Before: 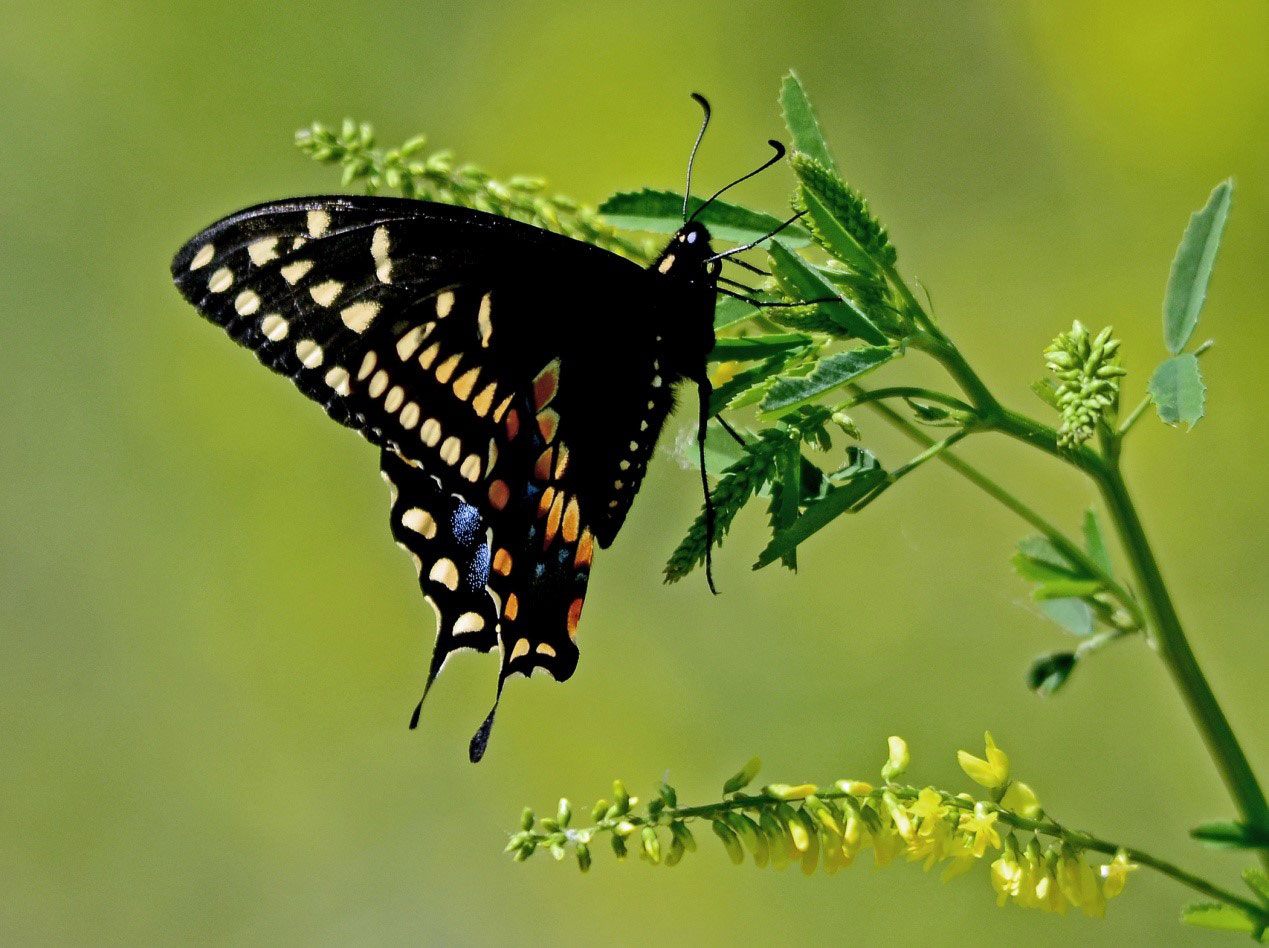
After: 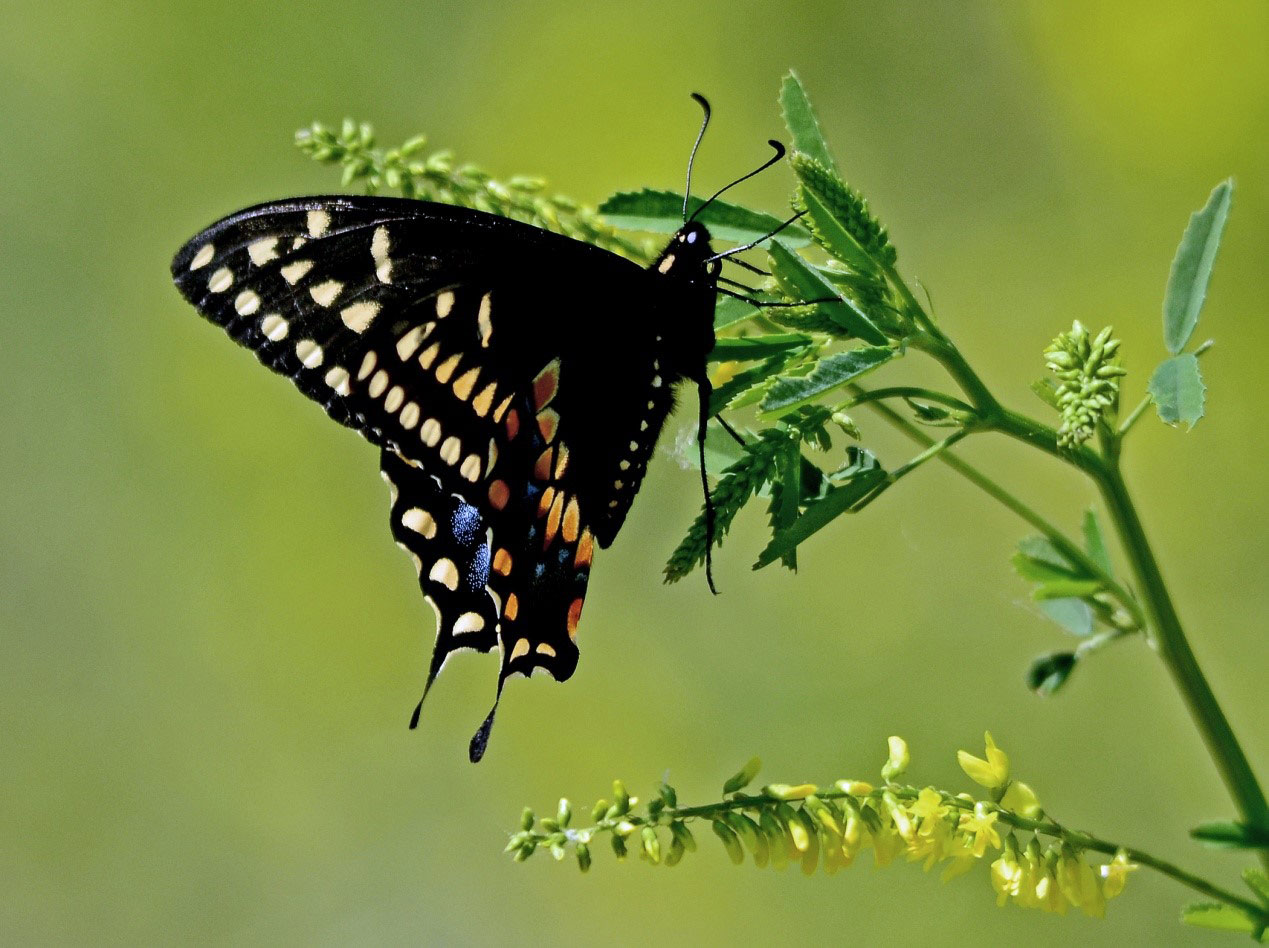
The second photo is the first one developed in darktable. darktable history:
contrast brightness saturation: saturation -0.05
white balance: red 0.984, blue 1.059
